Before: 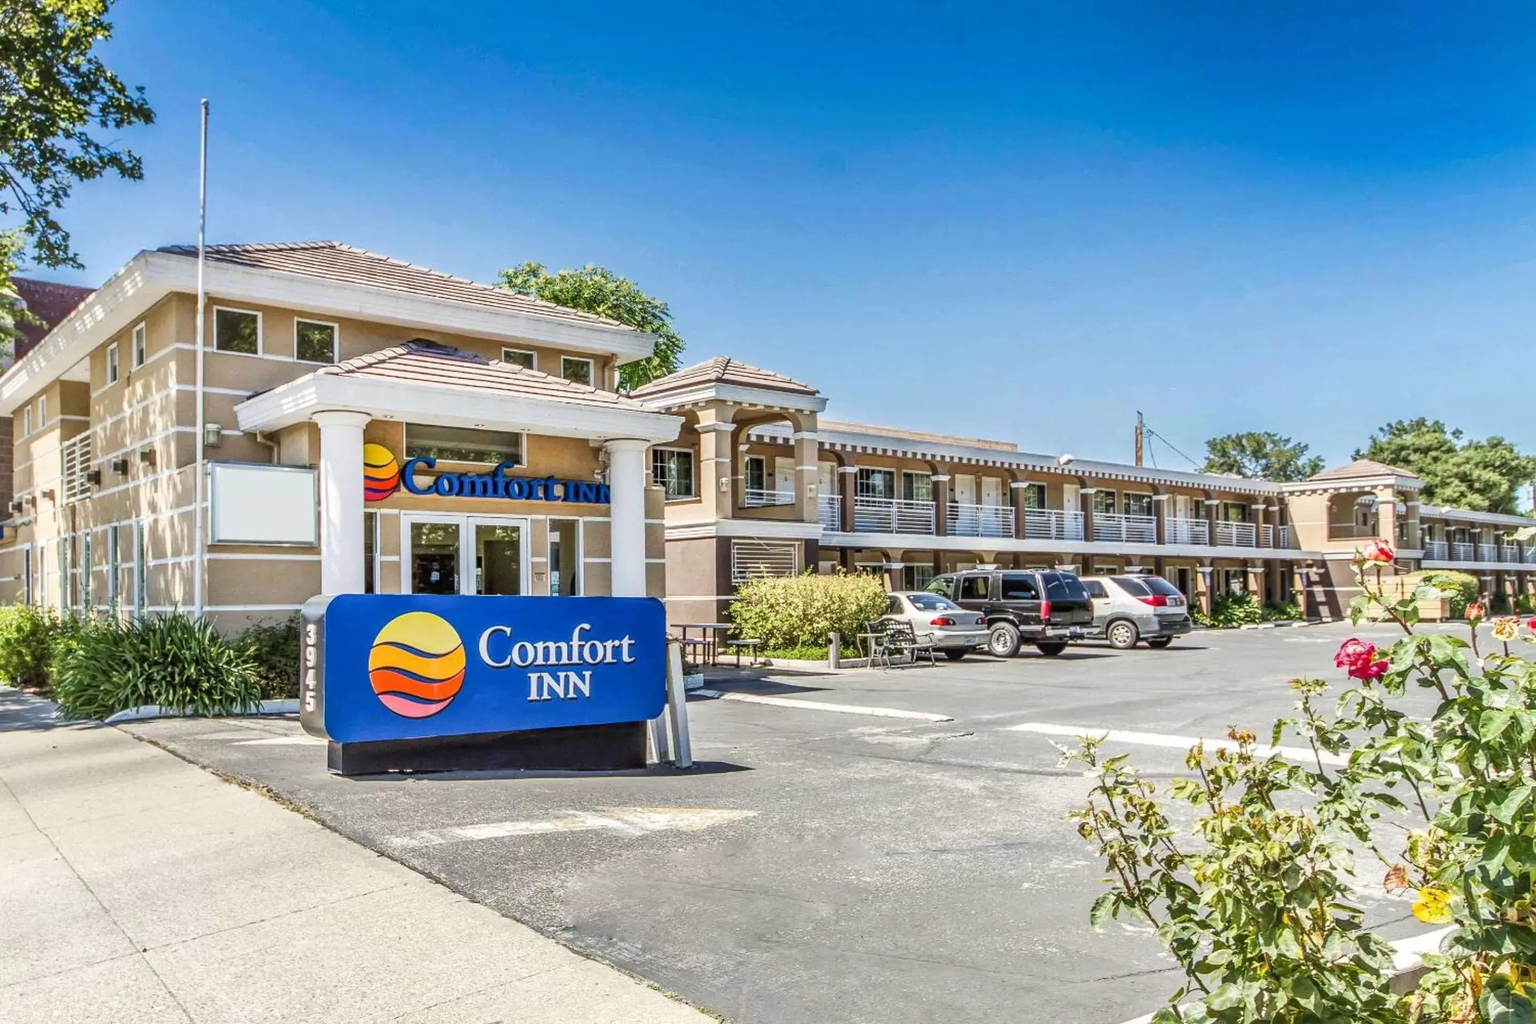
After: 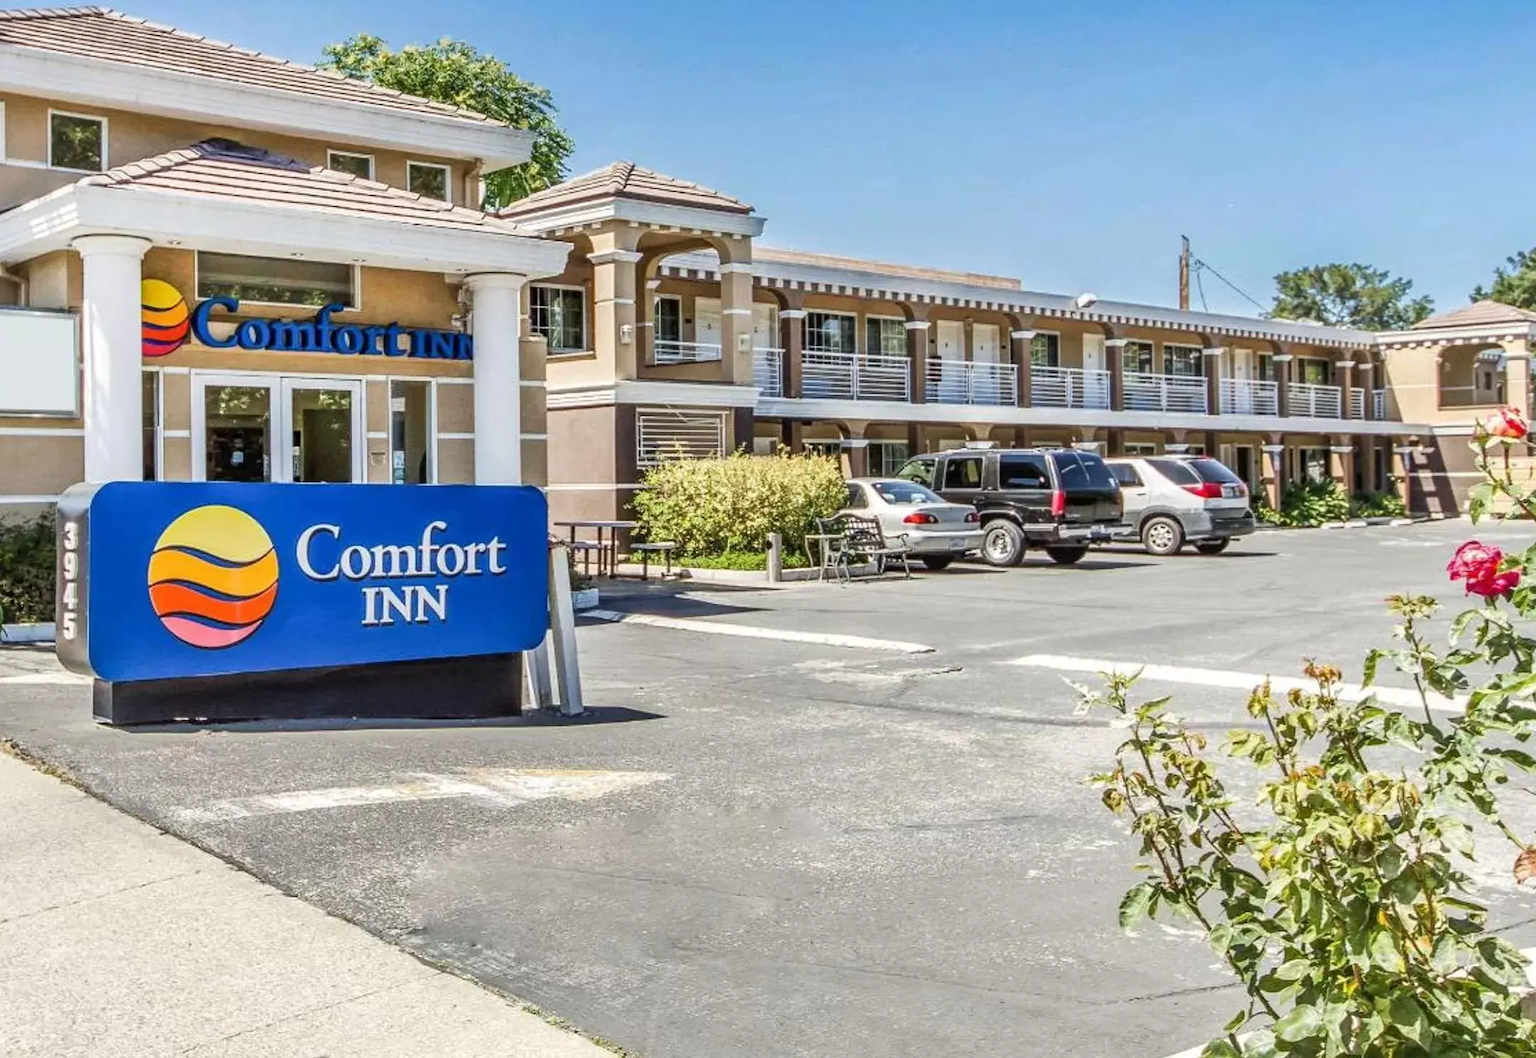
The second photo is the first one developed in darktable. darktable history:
tone equalizer: edges refinement/feathering 500, mask exposure compensation -1.57 EV, preserve details no
exposure: compensate exposure bias true, compensate highlight preservation false
crop: left 16.842%, top 23.112%, right 8.79%
